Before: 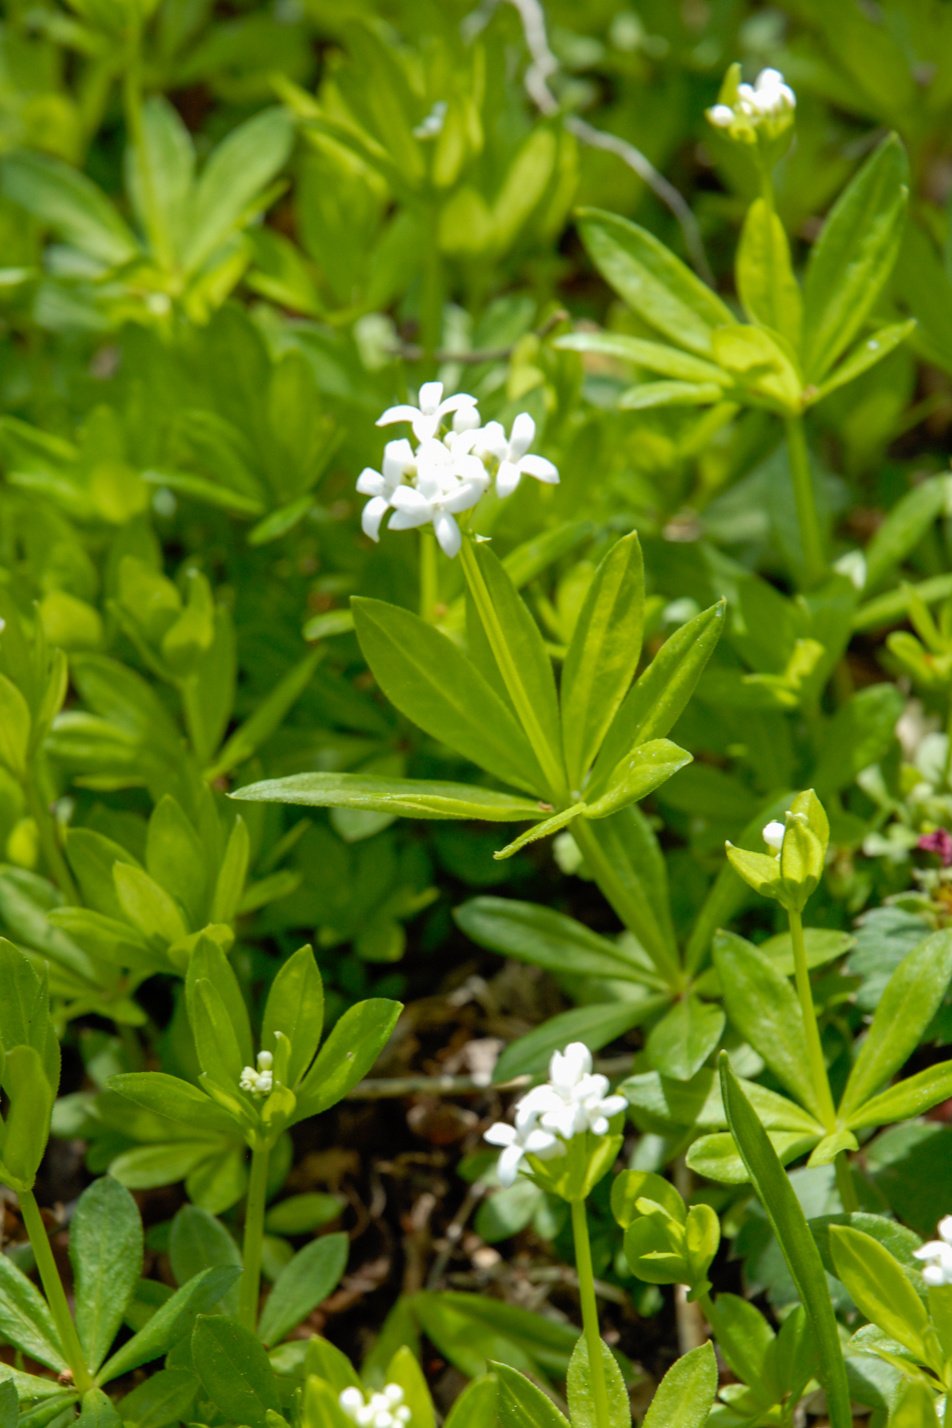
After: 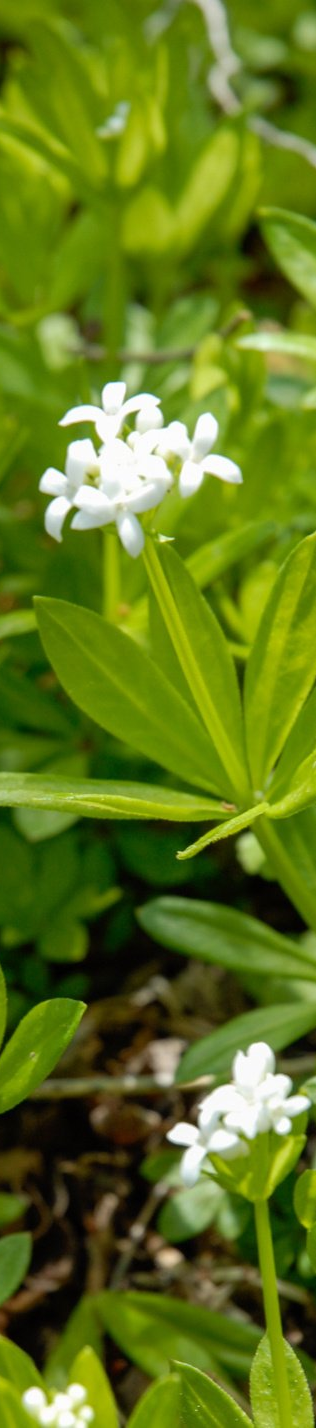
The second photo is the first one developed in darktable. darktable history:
white balance: emerald 1
crop: left 33.36%, right 33.36%
